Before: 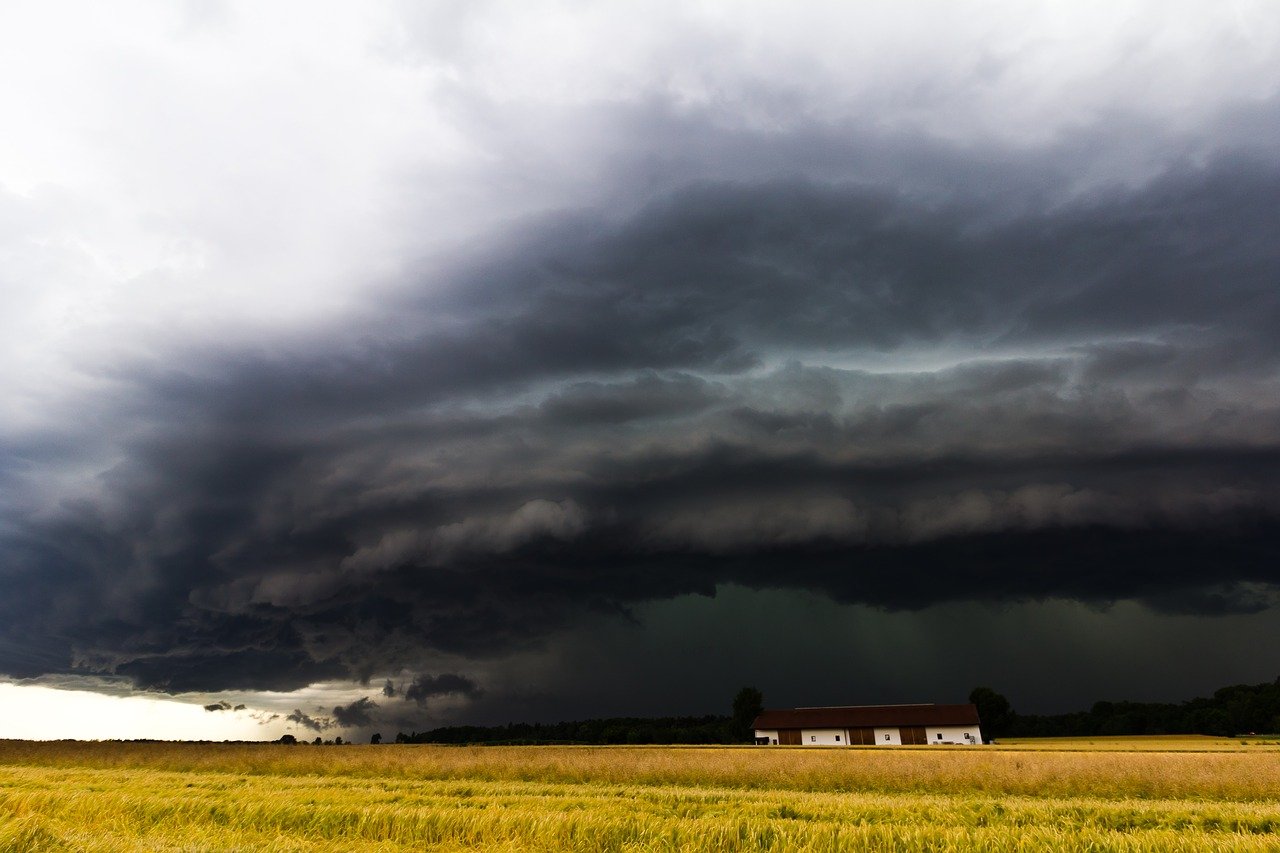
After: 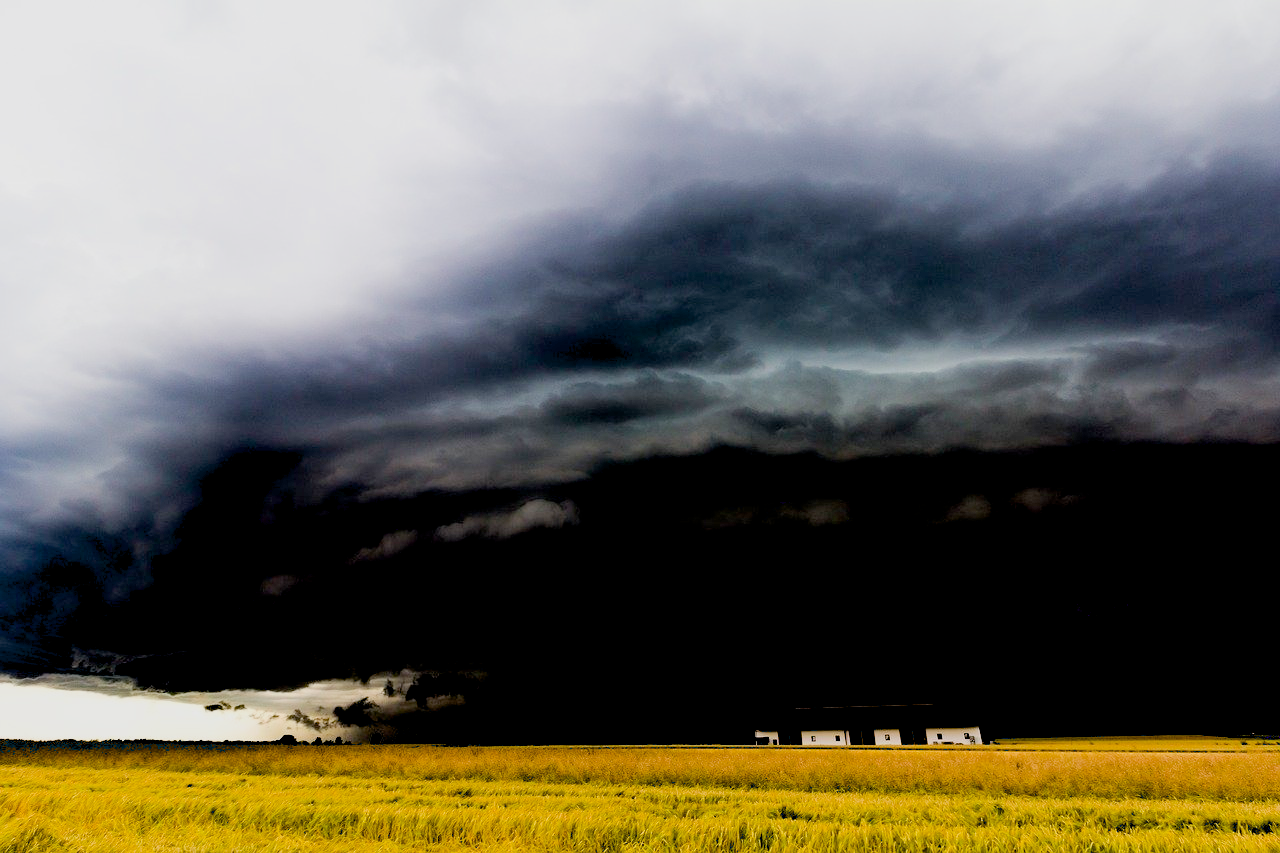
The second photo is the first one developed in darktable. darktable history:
filmic rgb: black relative exposure -7.65 EV, white relative exposure 4.56 EV, hardness 3.61, contrast 1.05
exposure: black level correction 0.04, exposure 0.5 EV, compensate highlight preservation false
